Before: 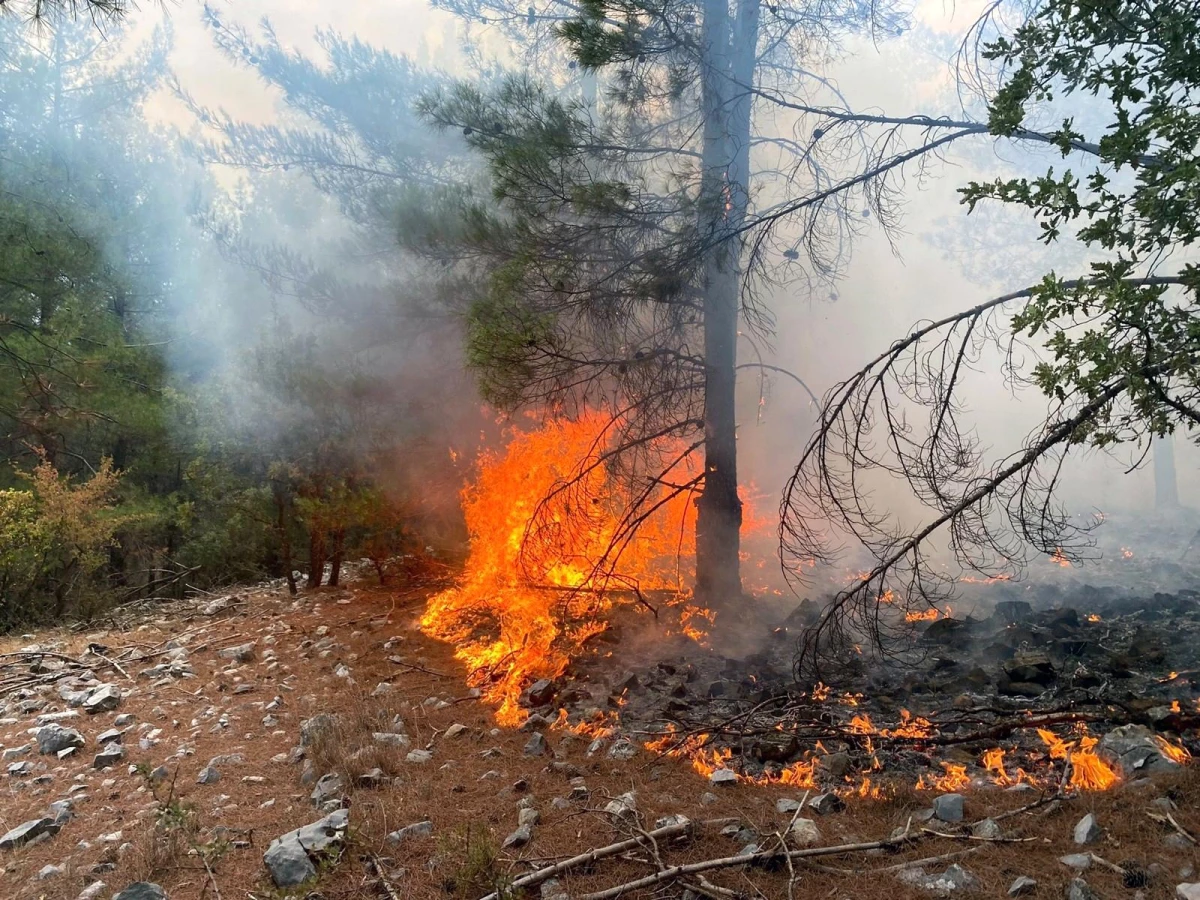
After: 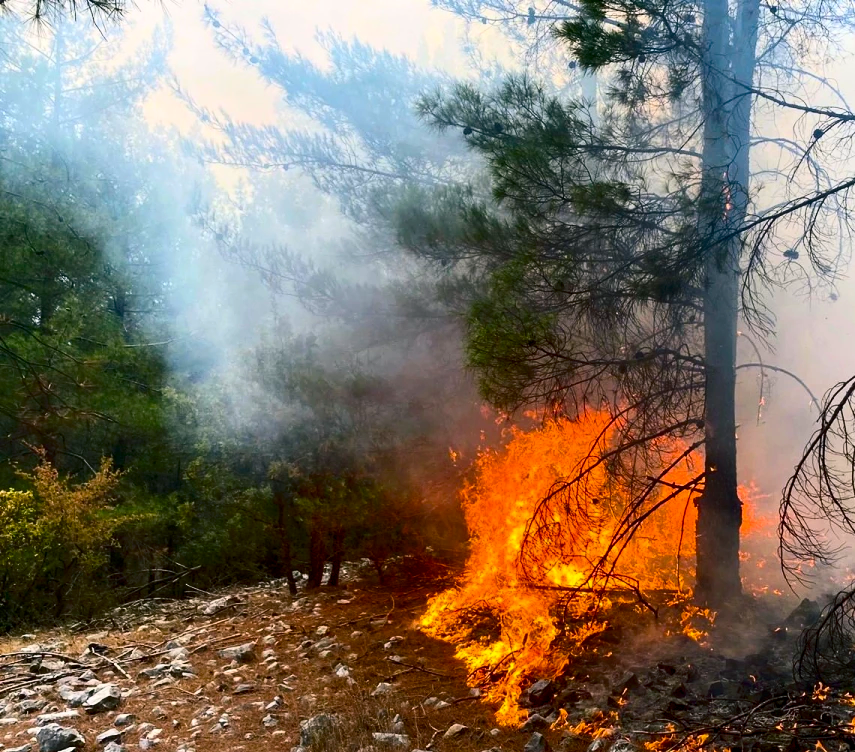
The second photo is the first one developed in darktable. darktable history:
crop: right 28.672%, bottom 16.336%
base curve: curves: ch0 [(0, 0) (0.303, 0.277) (1, 1)]
contrast brightness saturation: contrast 0.275
color balance rgb: shadows lift › luminance -7.36%, shadows lift › chroma 2.376%, shadows lift › hue 162.68°, highlights gain › chroma 0.207%, highlights gain › hue 330.01°, global offset › luminance -0.304%, global offset › hue 262.21°, linear chroma grading › global chroma 10.466%, perceptual saturation grading › global saturation 29.607%
